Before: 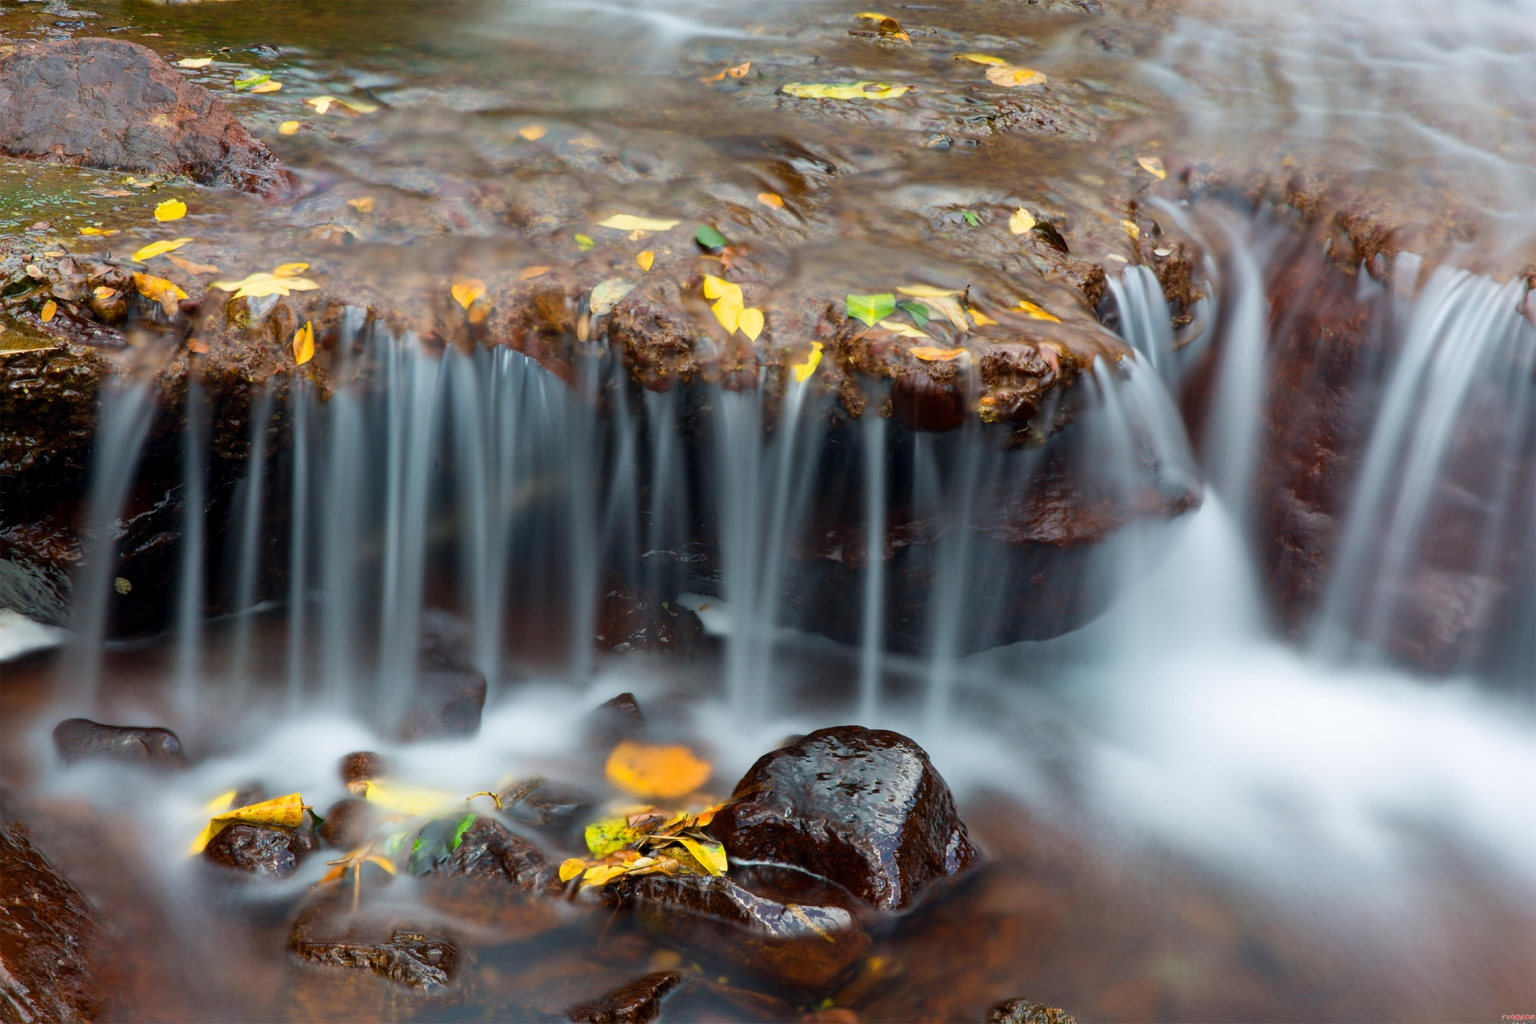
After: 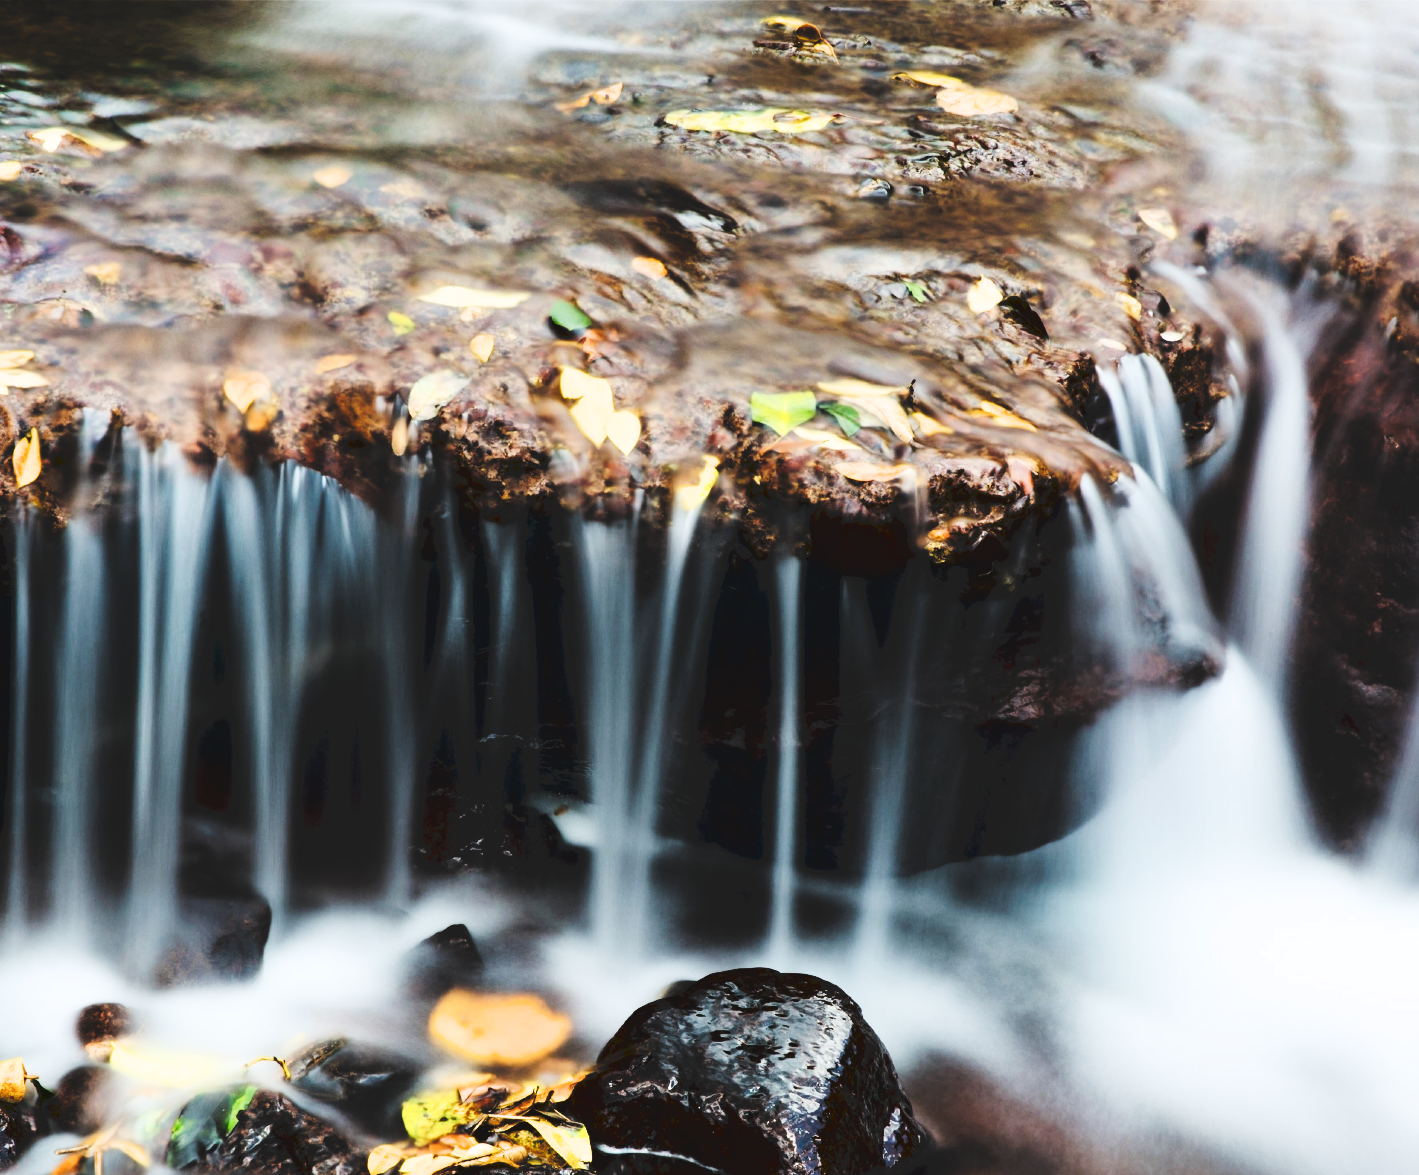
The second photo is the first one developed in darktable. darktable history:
tone curve: curves: ch0 [(0, 0) (0.003, 0.117) (0.011, 0.118) (0.025, 0.123) (0.044, 0.13) (0.069, 0.137) (0.1, 0.149) (0.136, 0.157) (0.177, 0.184) (0.224, 0.217) (0.277, 0.257) (0.335, 0.324) (0.399, 0.406) (0.468, 0.511) (0.543, 0.609) (0.623, 0.712) (0.709, 0.8) (0.801, 0.877) (0.898, 0.938) (1, 1)], preserve colors none
filmic rgb: black relative exposure -3.75 EV, white relative exposure 2.4 EV, dynamic range scaling -50%, hardness 3.42, latitude 30%, contrast 1.8
crop: left 18.479%, right 12.2%, bottom 13.971%
